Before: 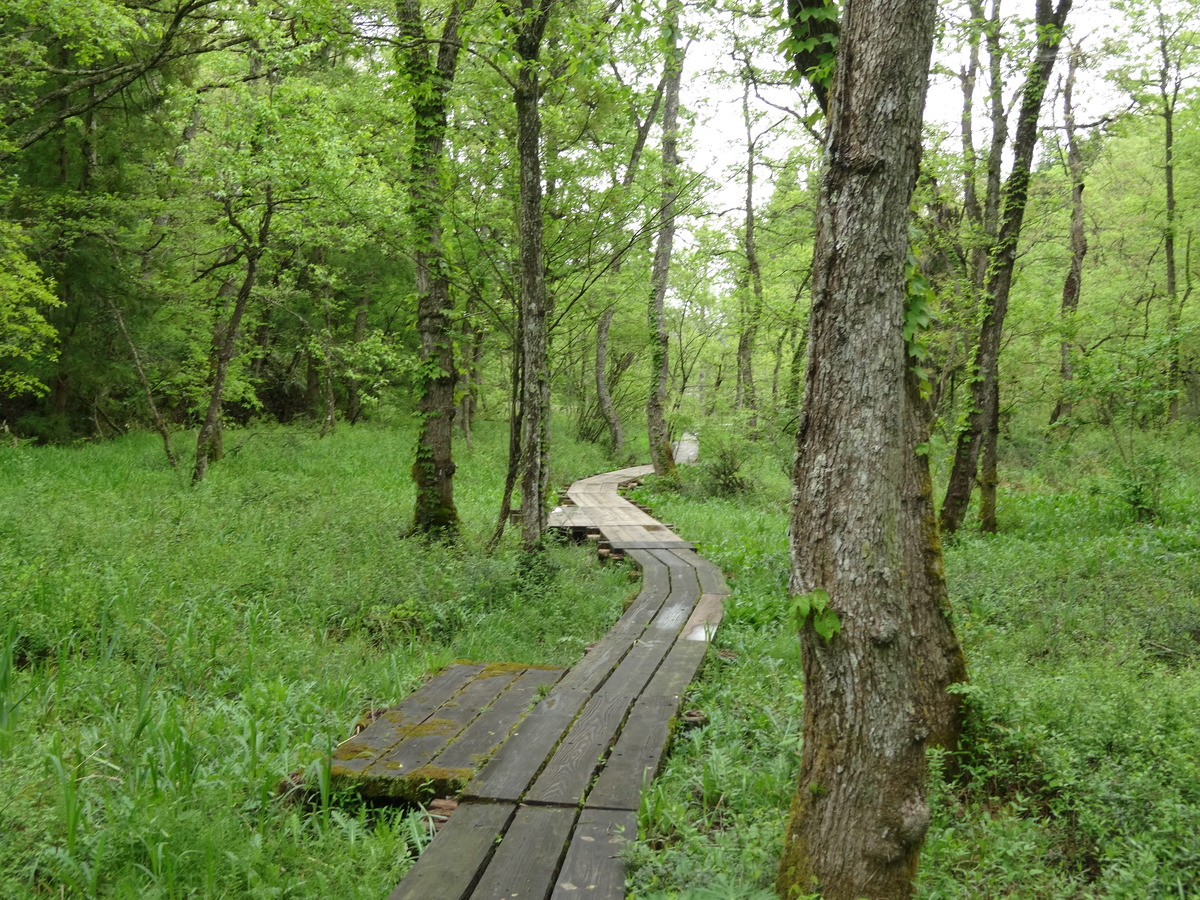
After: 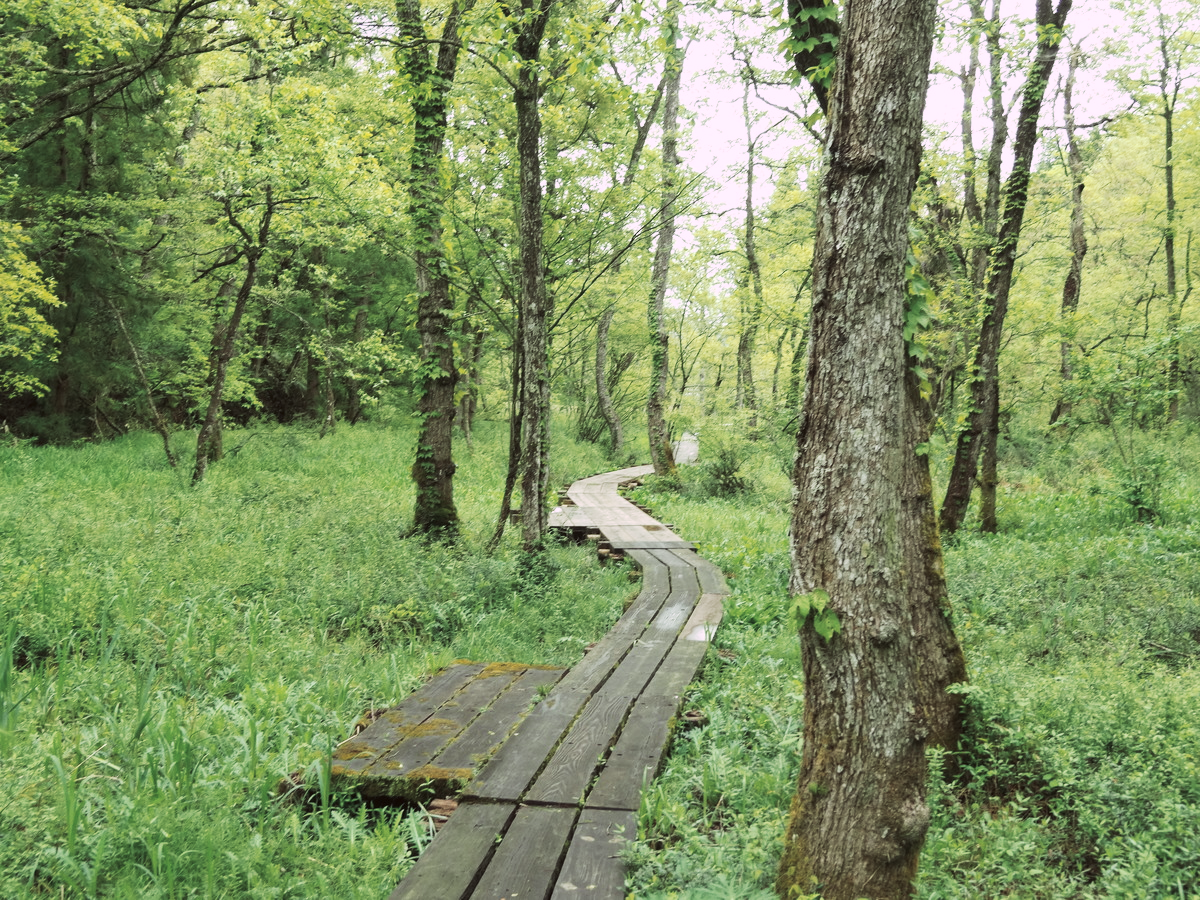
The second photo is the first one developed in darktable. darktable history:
tone curve: curves: ch0 [(0, 0) (0.003, 0.006) (0.011, 0.015) (0.025, 0.032) (0.044, 0.054) (0.069, 0.079) (0.1, 0.111) (0.136, 0.146) (0.177, 0.186) (0.224, 0.229) (0.277, 0.286) (0.335, 0.348) (0.399, 0.426) (0.468, 0.514) (0.543, 0.609) (0.623, 0.706) (0.709, 0.789) (0.801, 0.862) (0.898, 0.926) (1, 1)], preserve colors none
color look up table: target L [91.66, 91.18, 84.33, 88.35, 85.36, 80.68, 86.22, 73.45, 63.6, 59.95, 59.01, 50.24, 34.63, 201, 89.38, 87.01, 76.68, 65.58, 68.46, 48.63, 45.71, 50.9, 34.82, 30.72, 25.55, 15.05, 96.35, 82.33, 77.07, 56.78, 45.29, 60.72, 37.15, 36.53, 29.15, 41.13, 30.54, 29.91, 20.81, 19.5, 21.28, 2.059, 98.84, 88.4, 62.49, 63.94, 46.88, 39.43, 4.516], target a [-13.34, -7.55, -77.34, -8.806, -63.86, -67.76, -20.73, 8.409, -46.57, -35.57, -37.41, -12.52, -25.97, 0, 1.062, -0.277, 19.81, 34.99, 15.32, 49.74, 52.59, 24.11, 52.21, 5.076, 42.91, 27.12, 14.25, 1.096, 19.16, 25.4, 52.05, 6.496, 54.03, 56.53, 43.78, 29.31, 49.94, 15.41, 46.42, 35.74, 16.77, 9.348, -24.44, -33.96, 2.172, -17.82, -16.43, -6.315, -1.023], target b [90.65, 76.11, 41.62, 19.46, 0.259, 72.06, 42.67, 51.91, 26.2, 38.72, 7.763, 23.59, 20.66, -0.001, 35.77, 74.34, 45.74, 19.3, 22.18, 4.791, 48.4, 43.37, 43.07, 10.57, 27.04, 21.21, -6.724, -0.365, -6.516, -27.28, -19.77, -21.24, -35.46, -23.57, -59.21, -5.899, 6.101, -44.94, -36.92, -23.12, -20.56, -25.58, -5.706, -22.35, -37.22, -32.44, -8.584, -22.35, -0.502], num patches 49
